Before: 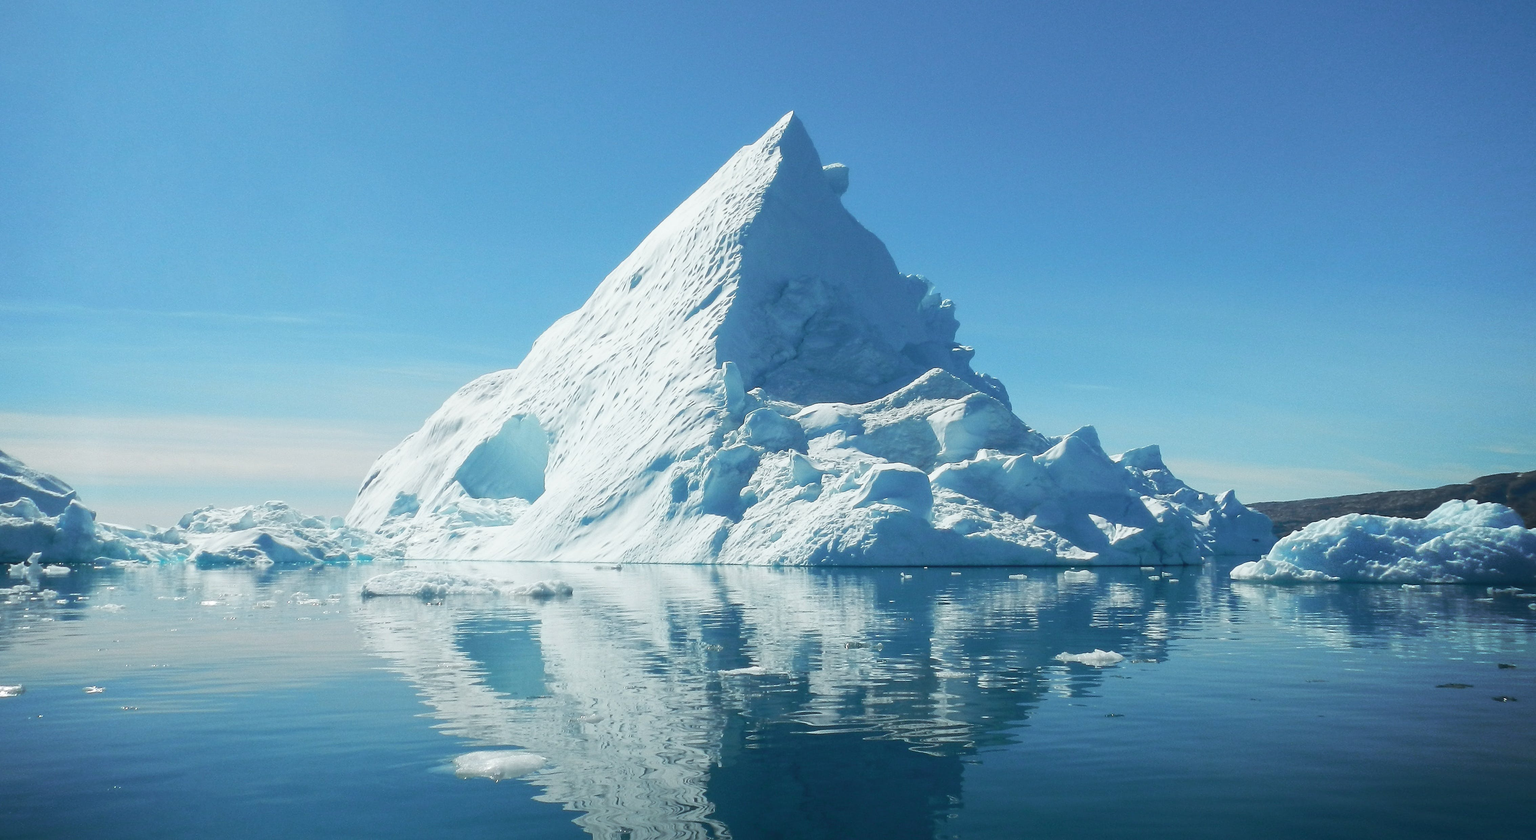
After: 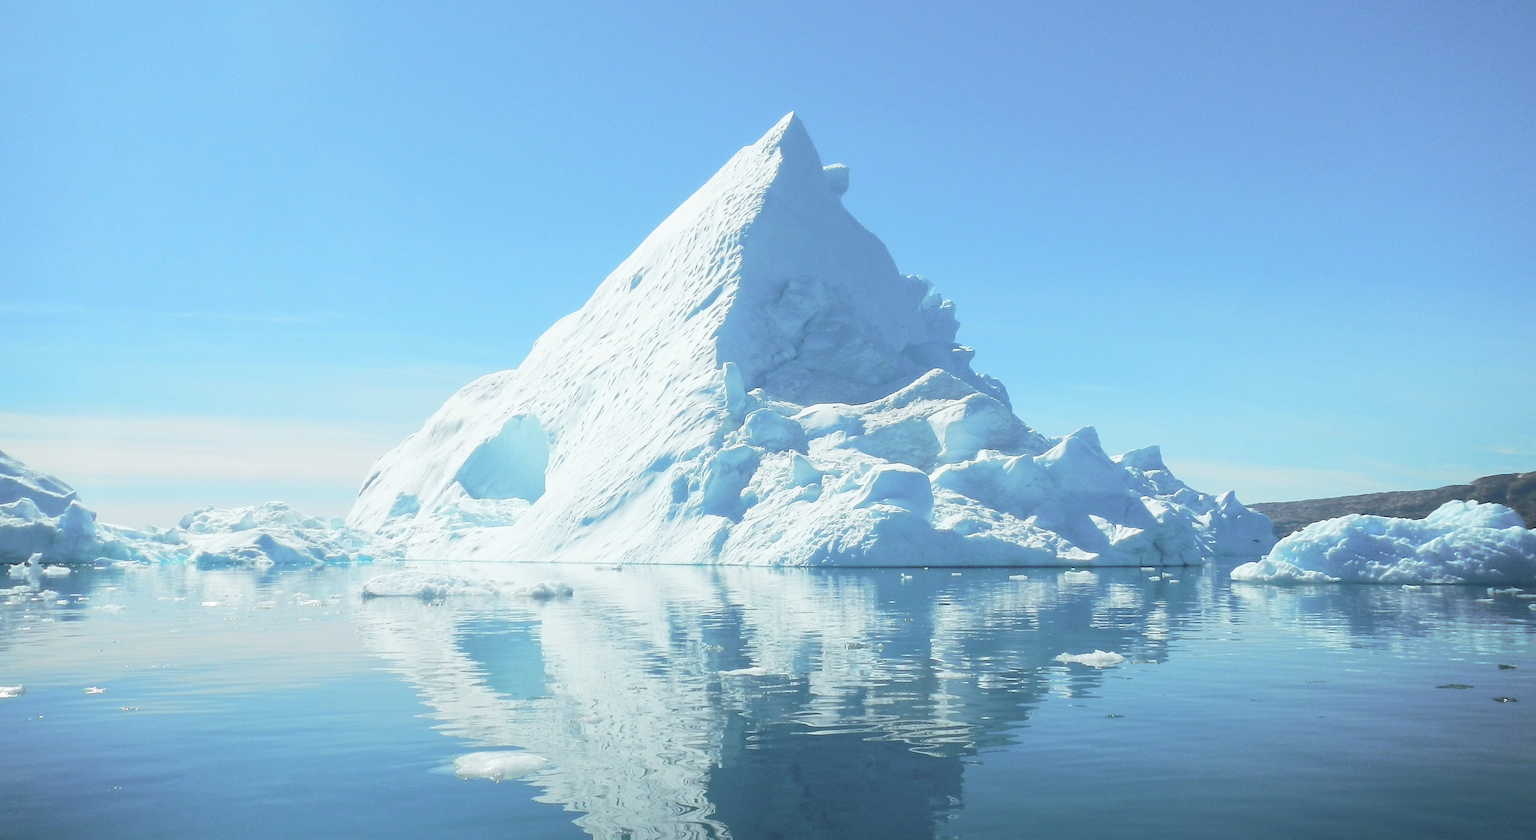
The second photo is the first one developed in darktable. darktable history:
global tonemap: drago (0.7, 100)
exposure: black level correction 0.001, exposure -0.125 EV, compensate exposure bias true, compensate highlight preservation false
